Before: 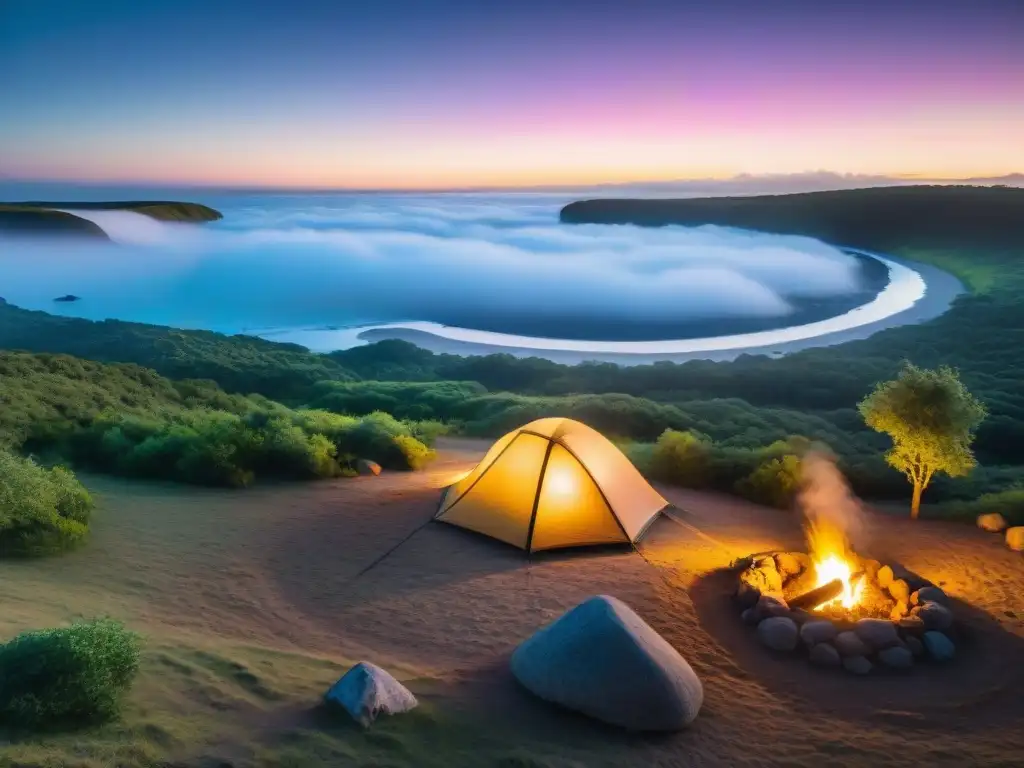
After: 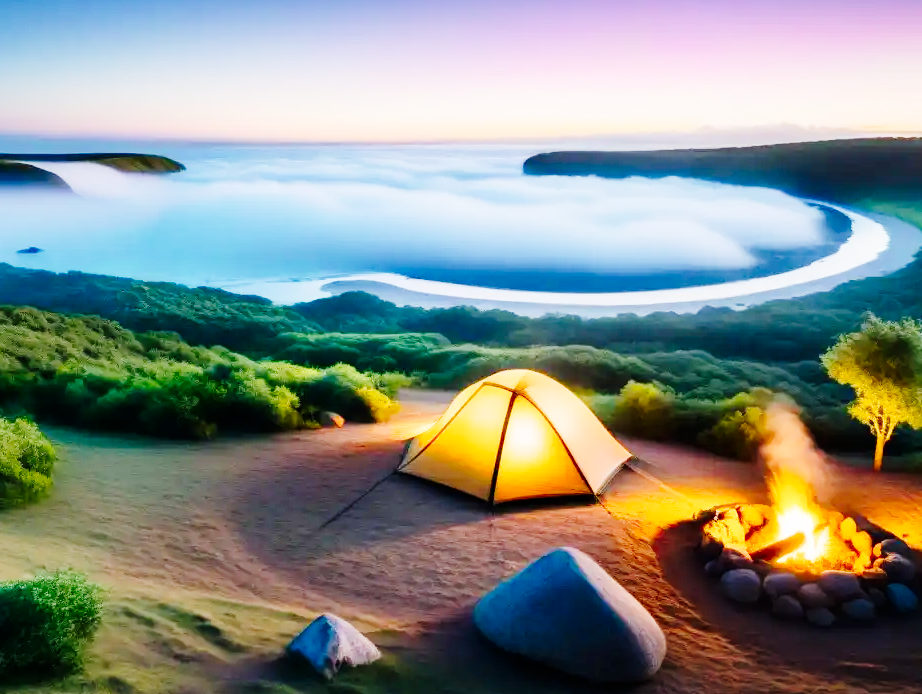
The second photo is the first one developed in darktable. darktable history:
crop: left 3.631%, top 6.379%, right 6.328%, bottom 3.256%
tone curve: curves: ch0 [(0, 0) (0.004, 0) (0.133, 0.071) (0.325, 0.456) (0.832, 0.957) (1, 1)], preserve colors none
